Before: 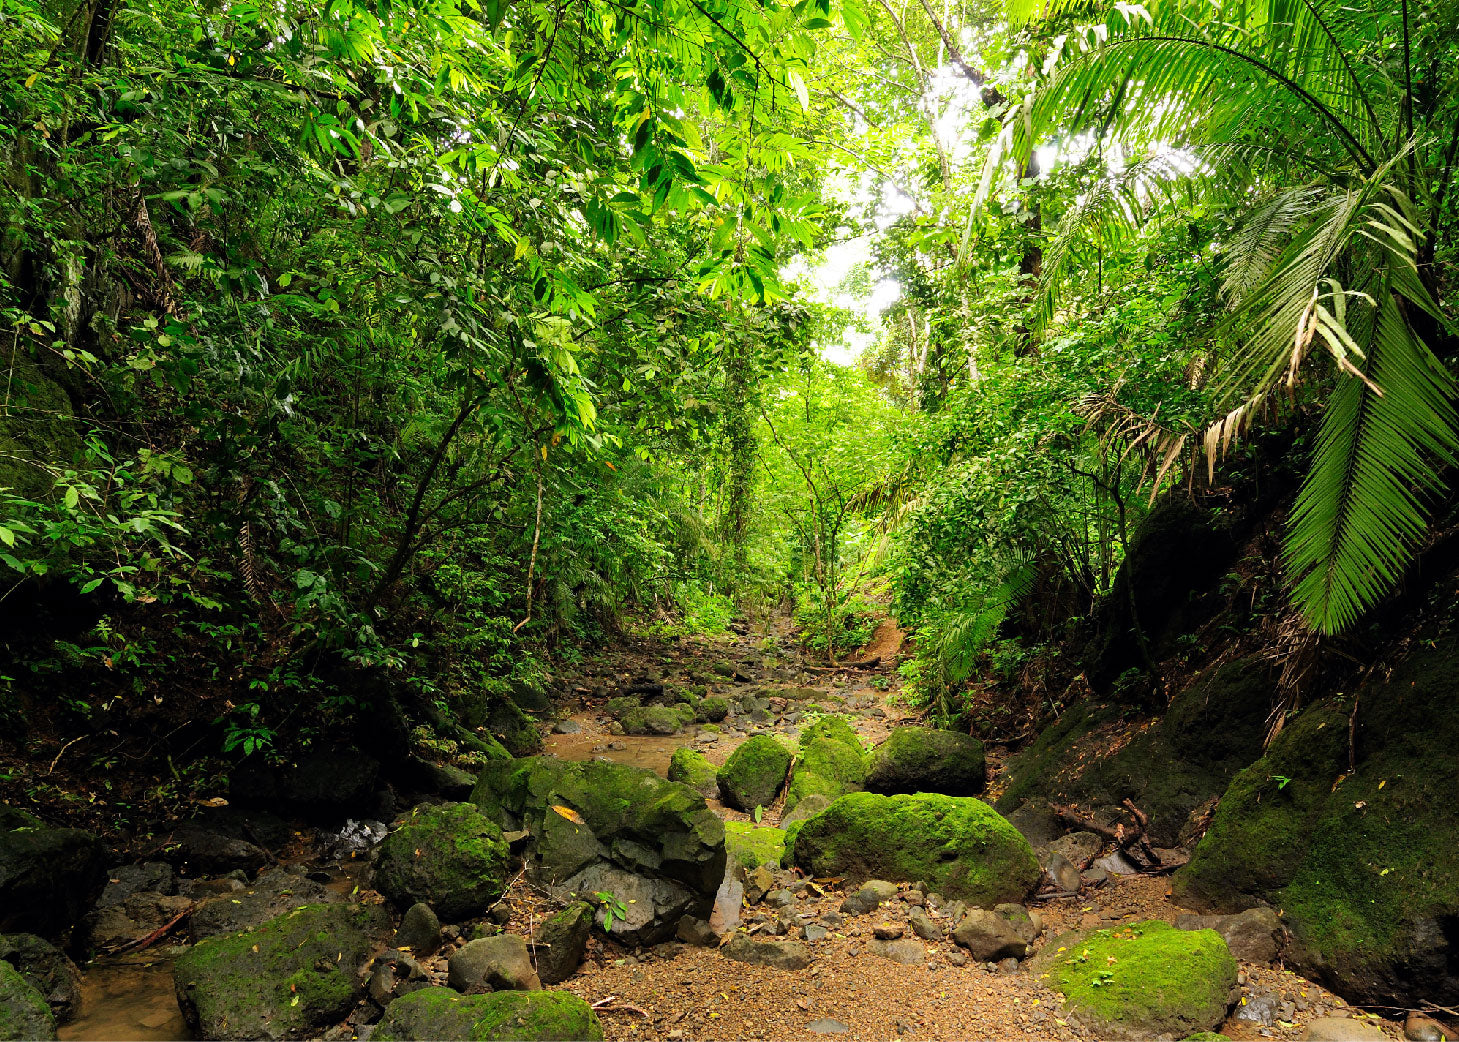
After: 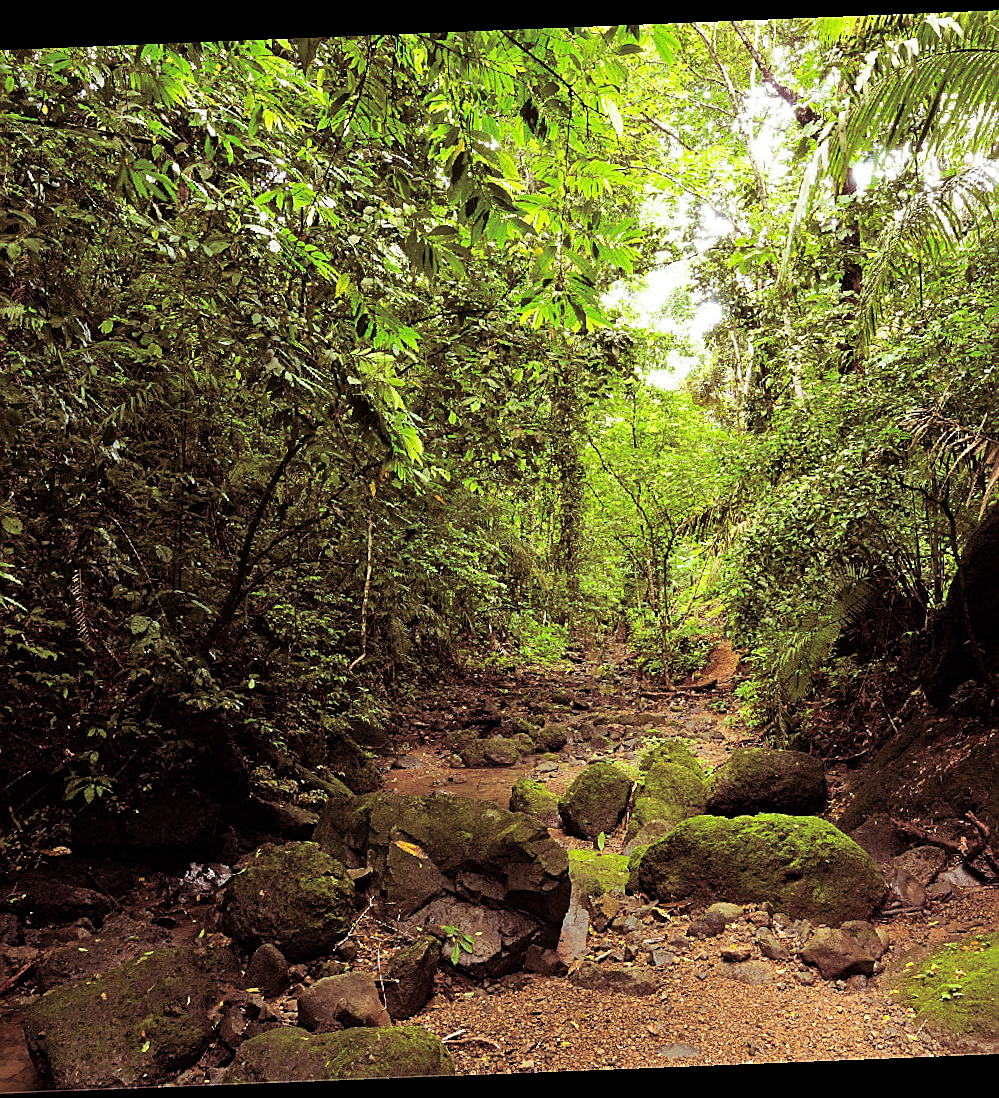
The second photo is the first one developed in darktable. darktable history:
sharpen: radius 1.967
rotate and perspective: rotation -2.29°, automatic cropping off
crop and rotate: left 12.648%, right 20.685%
split-toning: on, module defaults
